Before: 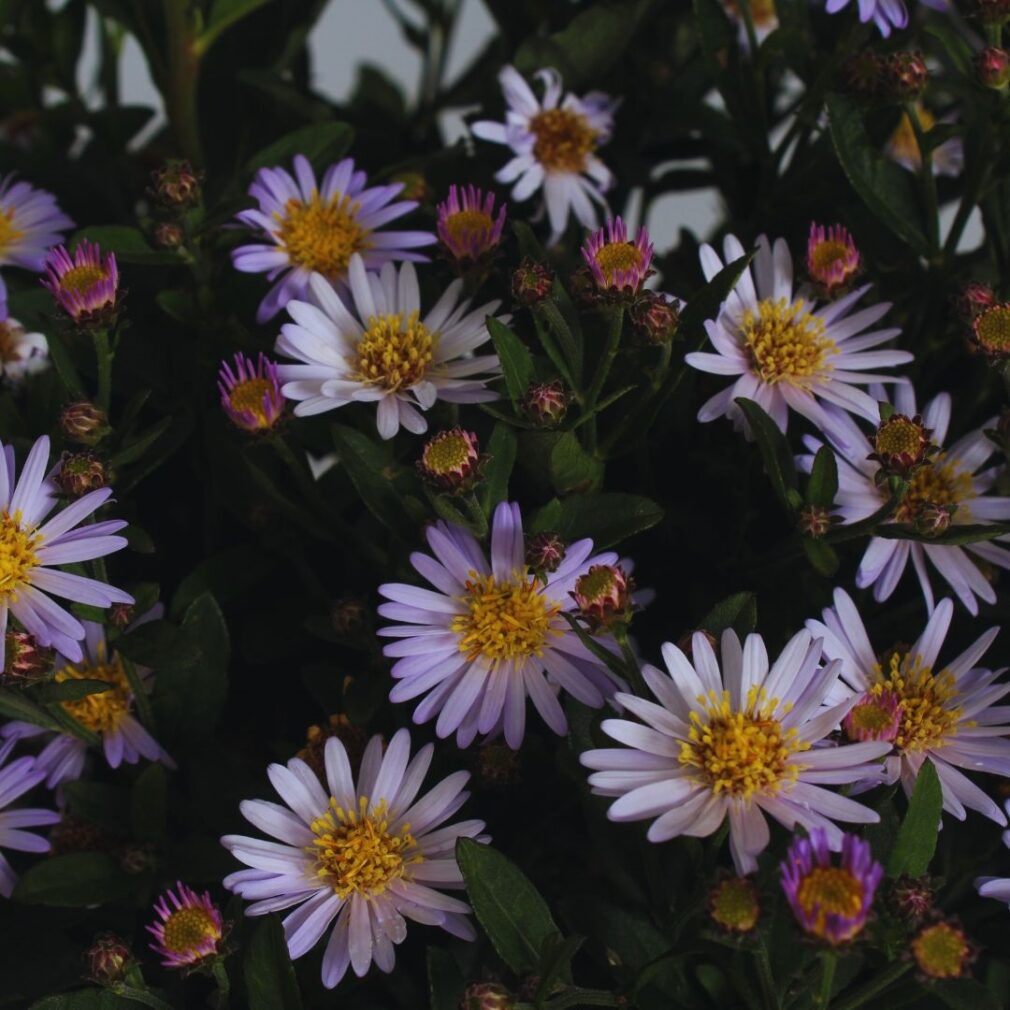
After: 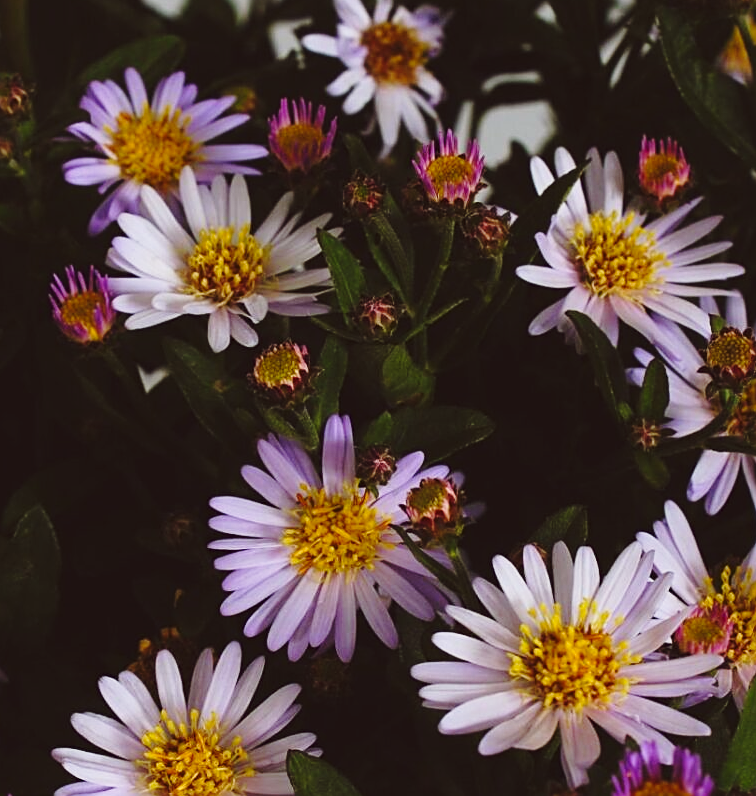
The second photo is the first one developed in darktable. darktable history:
sharpen: on, module defaults
crop: left 16.768%, top 8.653%, right 8.362%, bottom 12.485%
white balance: red 0.976, blue 1.04
color balance: lift [1.005, 1.002, 0.998, 0.998], gamma [1, 1.021, 1.02, 0.979], gain [0.923, 1.066, 1.056, 0.934]
base curve: curves: ch0 [(0, 0) (0.028, 0.03) (0.121, 0.232) (0.46, 0.748) (0.859, 0.968) (1, 1)], preserve colors none
